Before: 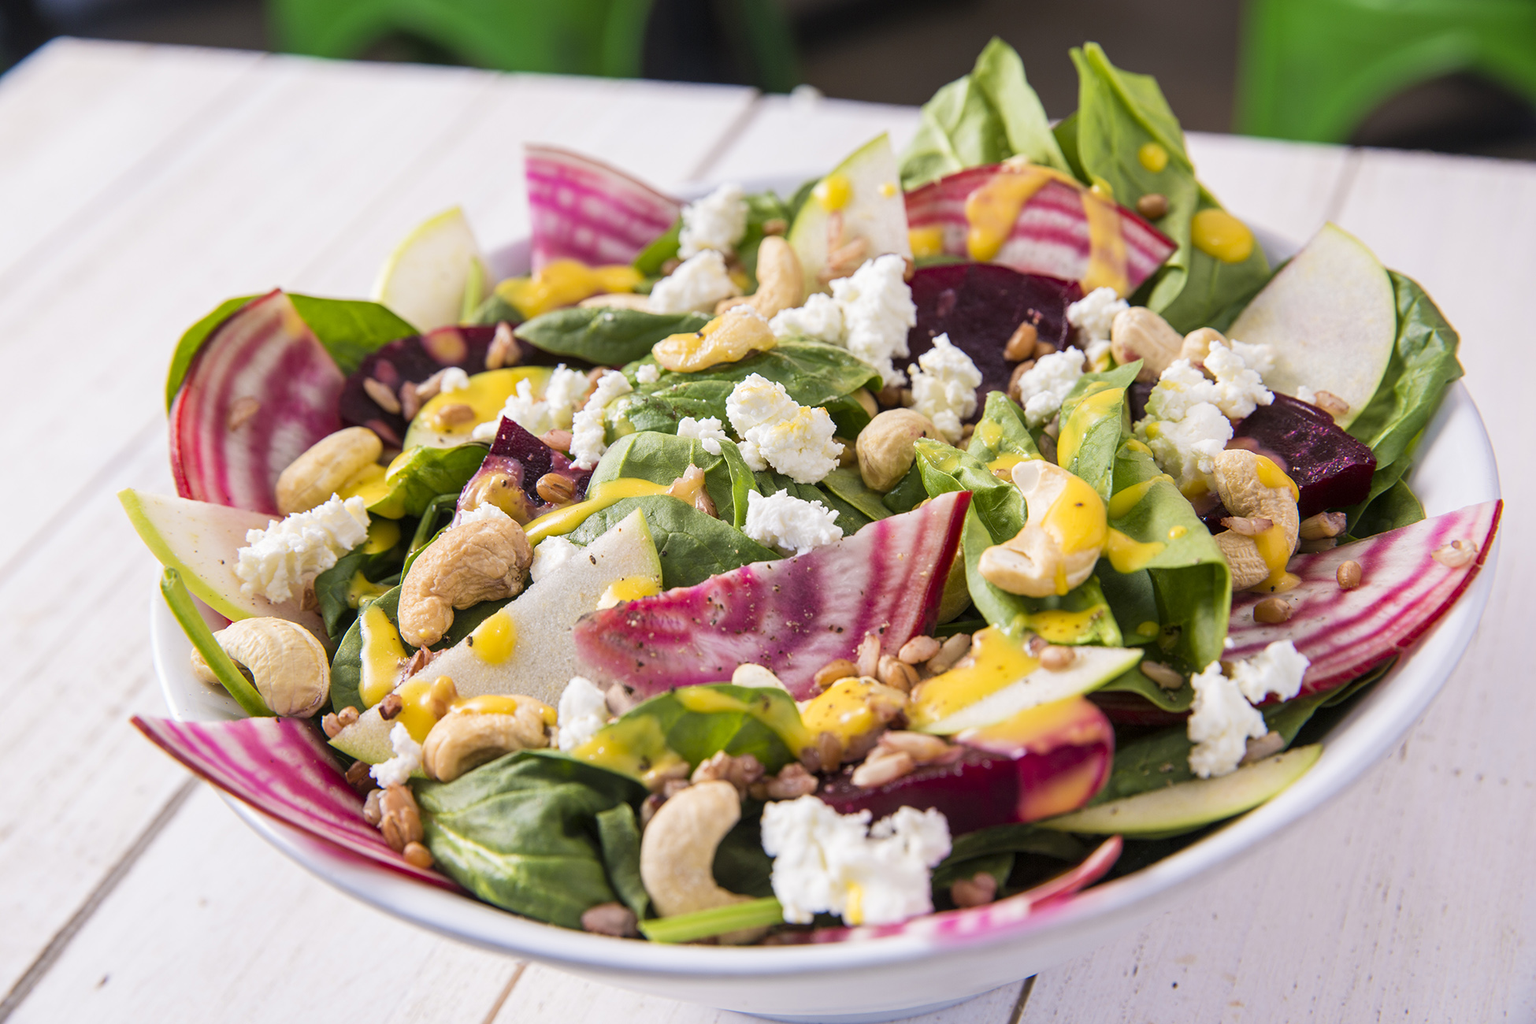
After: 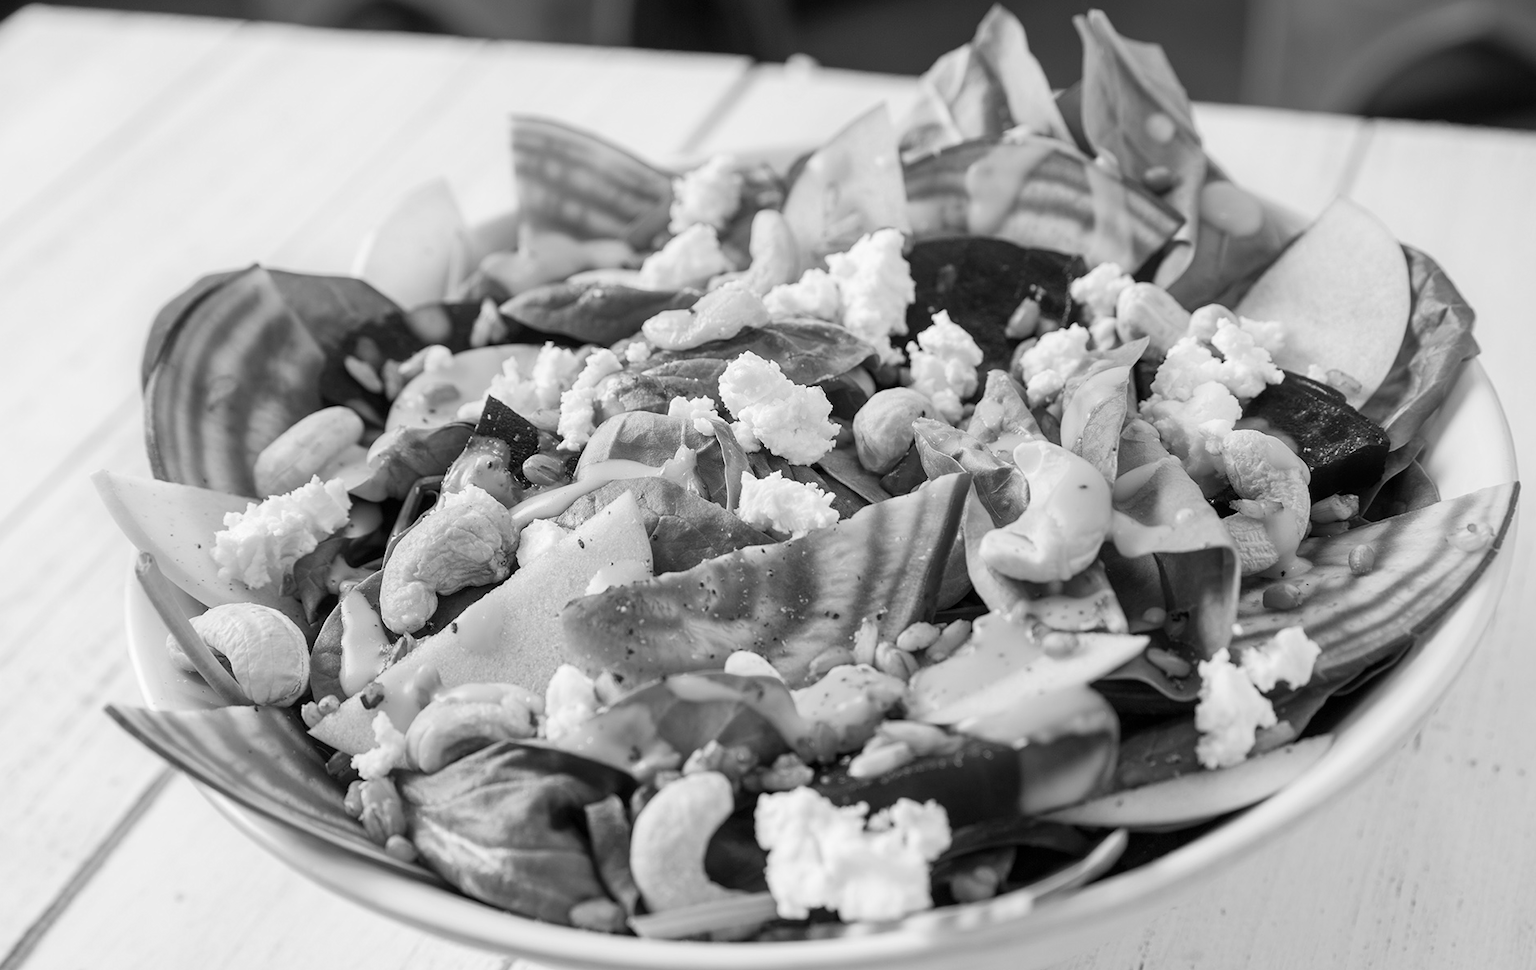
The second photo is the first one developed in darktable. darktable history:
crop: left 1.964%, top 3.251%, right 1.122%, bottom 4.933%
monochrome: size 1
